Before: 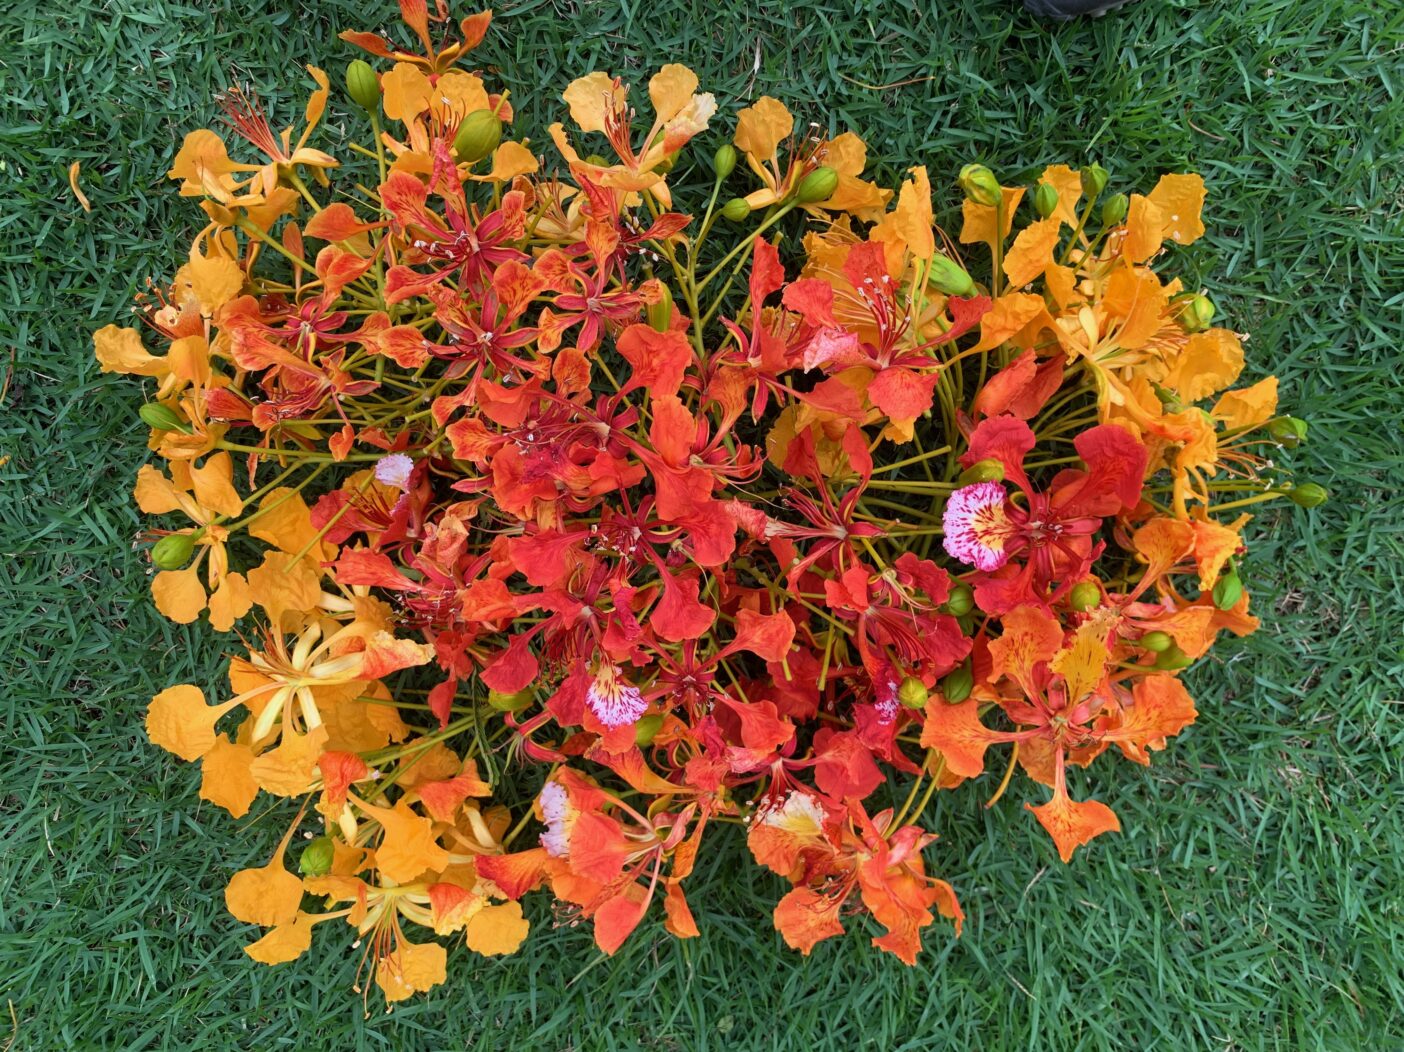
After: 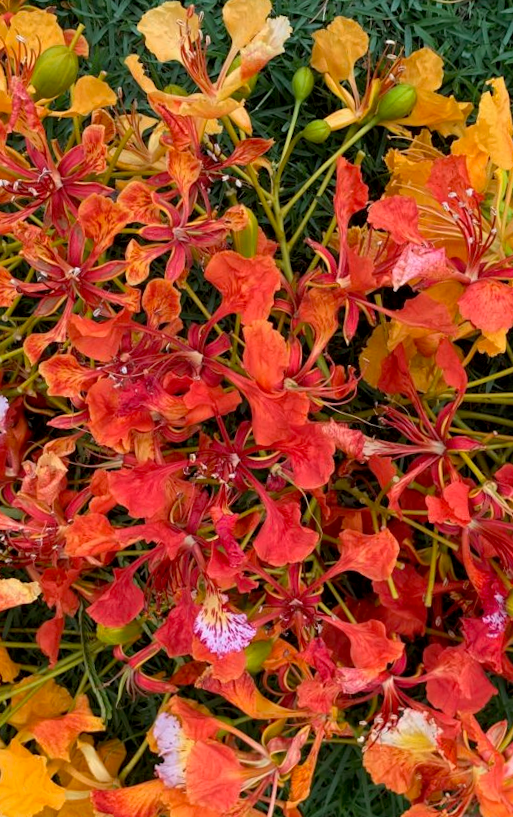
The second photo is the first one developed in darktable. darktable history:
rotate and perspective: rotation -3.18°, automatic cropping off
crop and rotate: left 29.476%, top 10.214%, right 35.32%, bottom 17.333%
